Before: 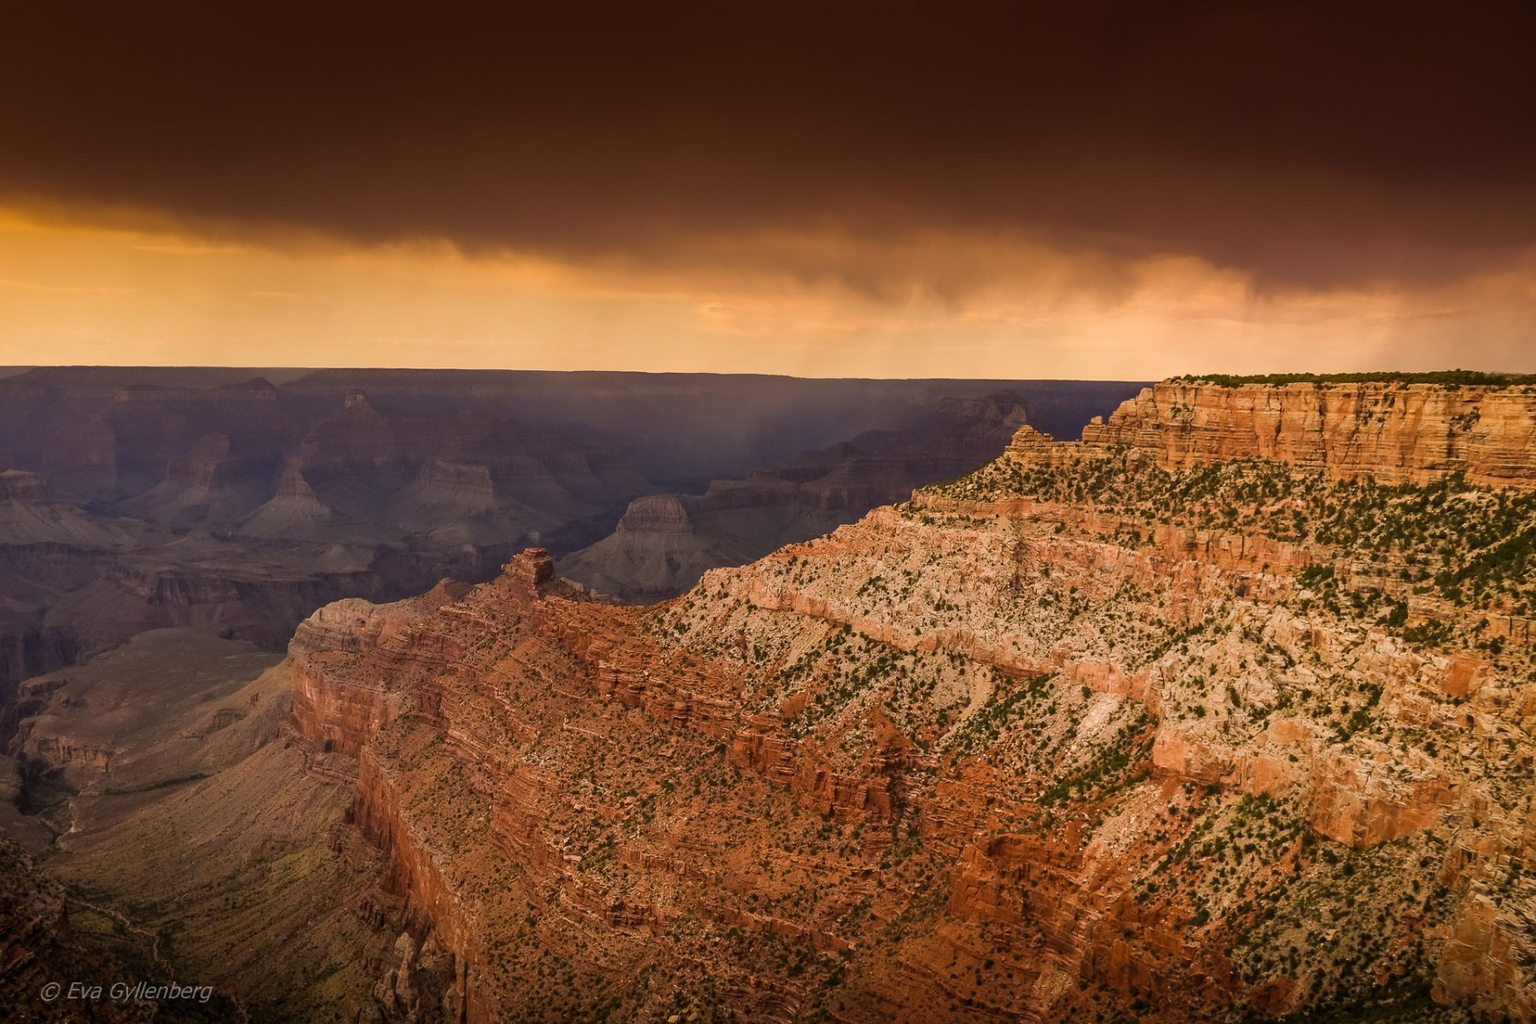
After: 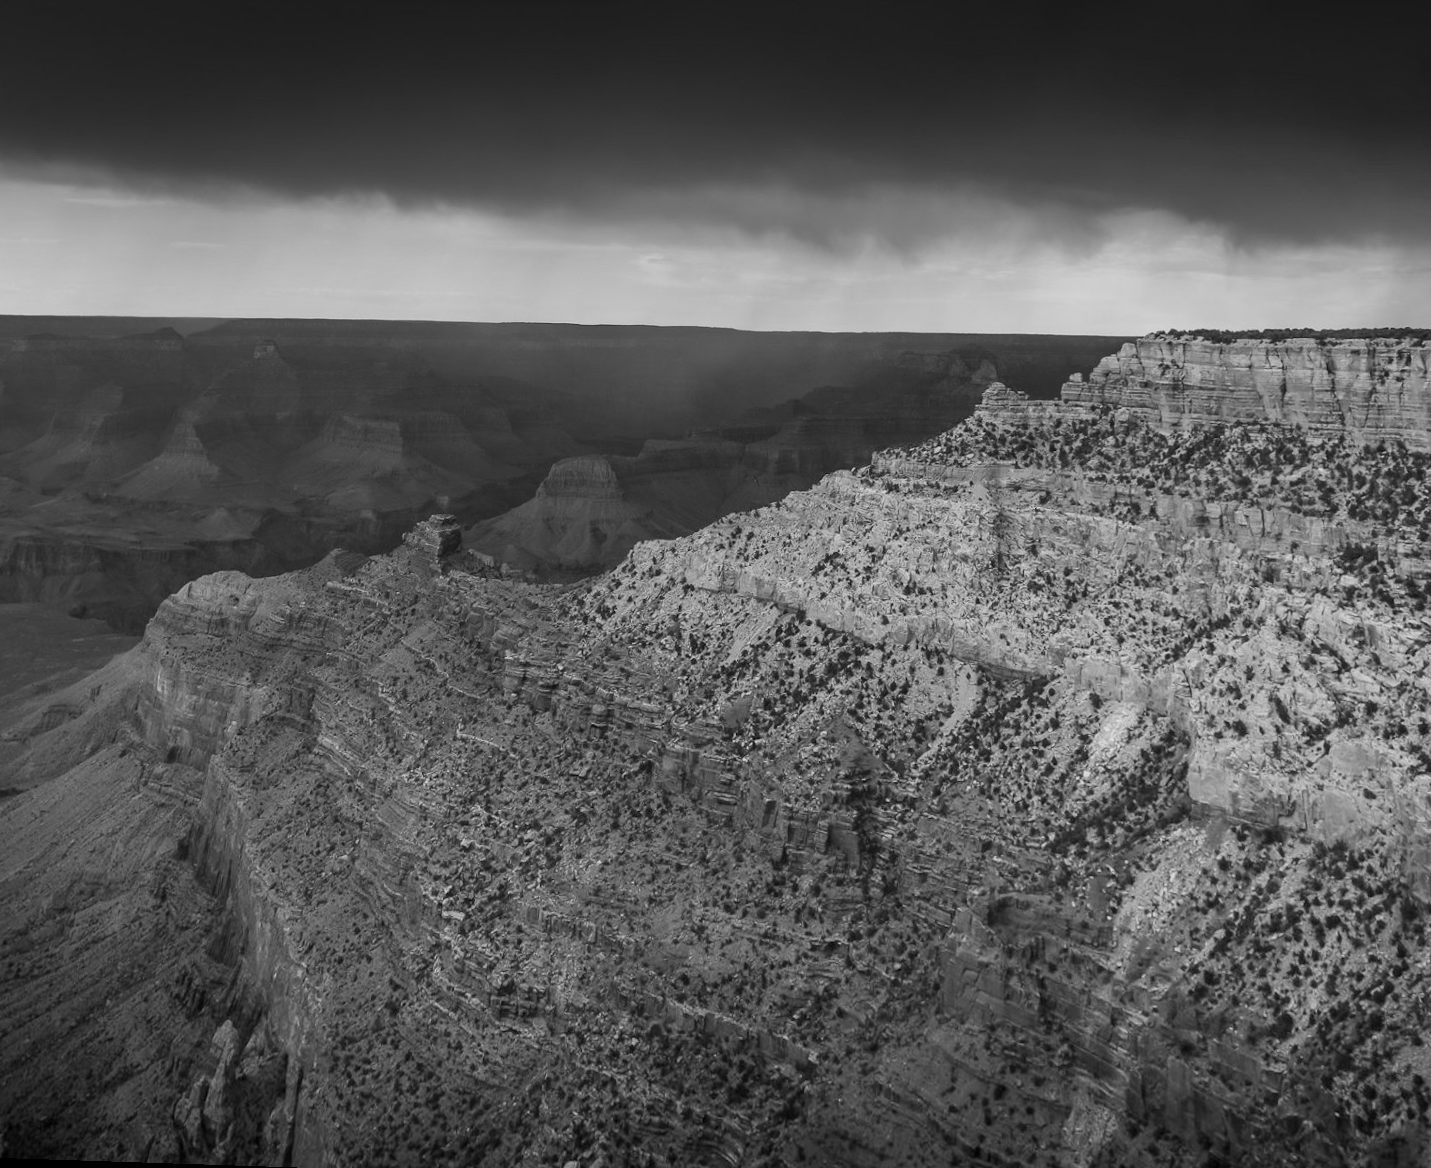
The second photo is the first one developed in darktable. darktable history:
white balance: red 1, blue 1
monochrome: a 32, b 64, size 2.3
rotate and perspective: rotation 0.72°, lens shift (vertical) -0.352, lens shift (horizontal) -0.051, crop left 0.152, crop right 0.859, crop top 0.019, crop bottom 0.964
crop: right 4.126%, bottom 0.031%
